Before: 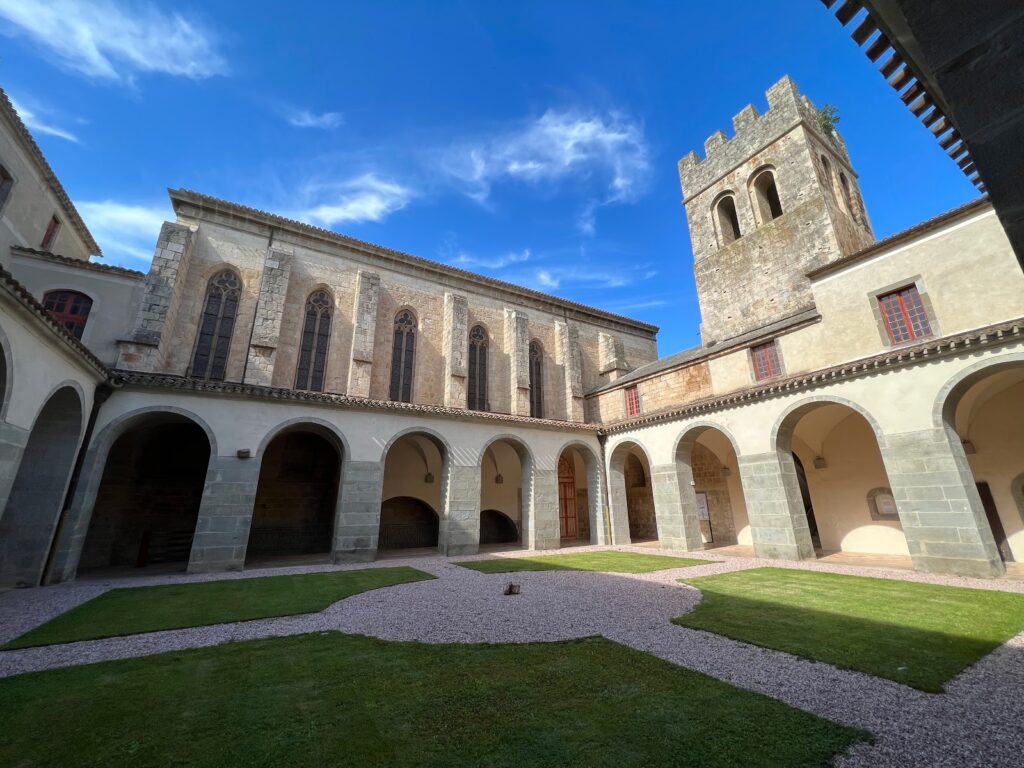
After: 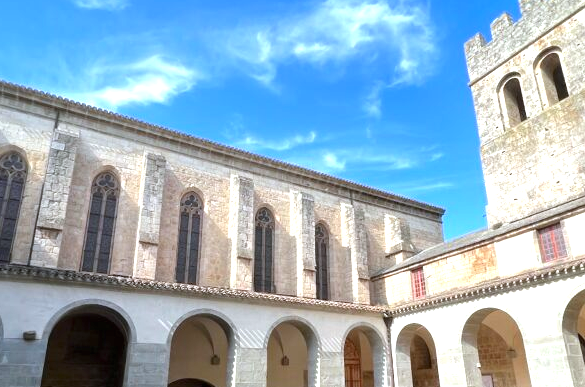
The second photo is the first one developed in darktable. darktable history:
exposure: black level correction 0, exposure 0.9 EV, compensate highlight preservation false
crop: left 20.932%, top 15.471%, right 21.848%, bottom 34.081%
white balance: red 0.967, blue 1.049
